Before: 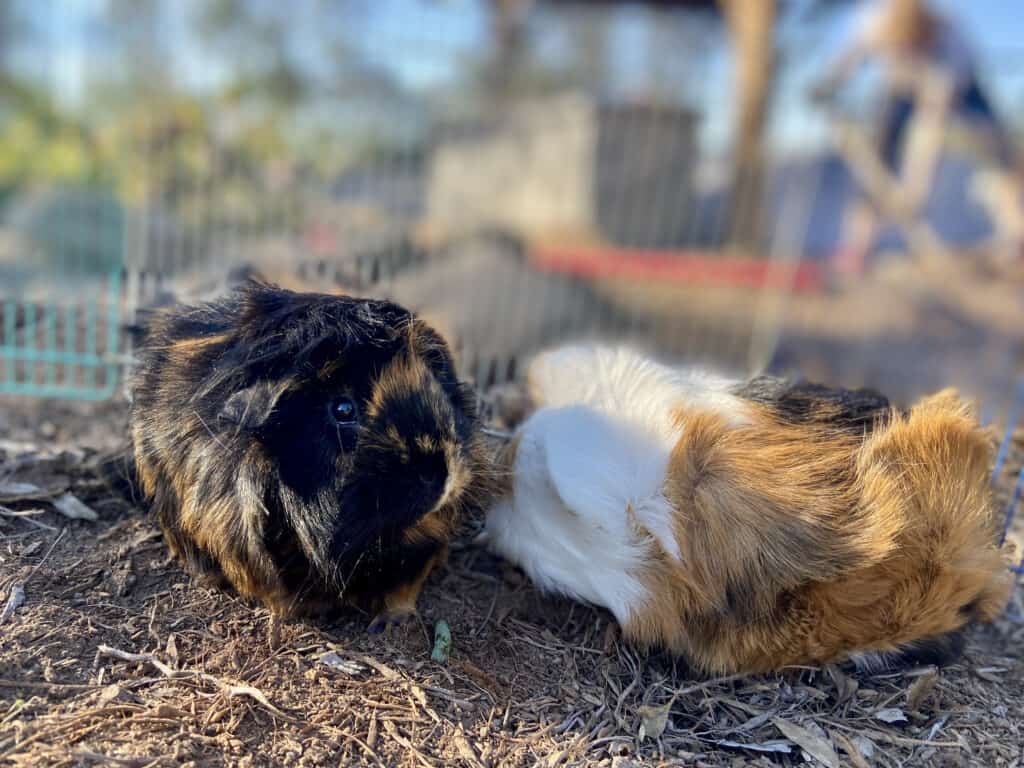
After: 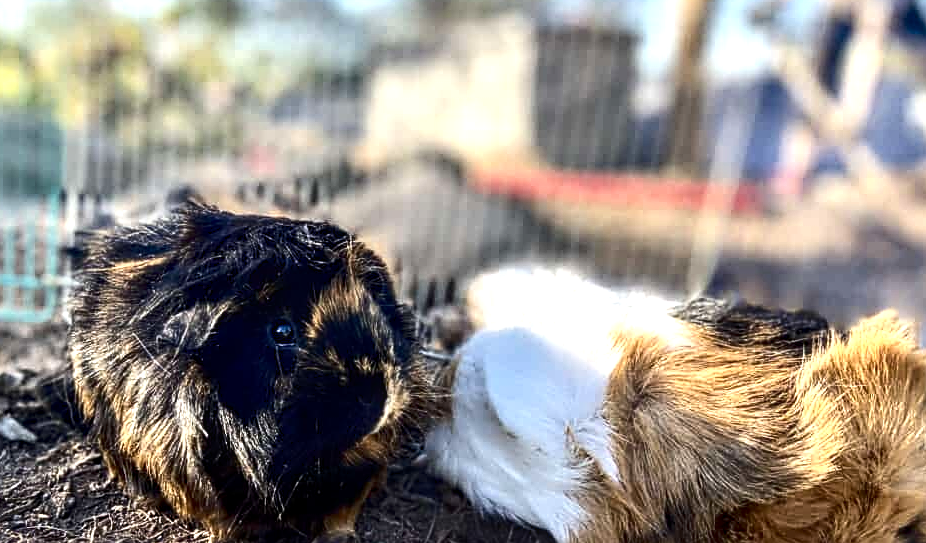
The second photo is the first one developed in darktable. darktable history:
sharpen: on, module defaults
contrast brightness saturation: contrast 0.272
local contrast: detail 130%
levels: levels [0, 0.43, 0.859]
crop: left 5.972%, top 10.269%, right 3.595%, bottom 18.945%
color zones: curves: ch0 [(0, 0.5) (0.143, 0.5) (0.286, 0.5) (0.429, 0.495) (0.571, 0.437) (0.714, 0.44) (0.857, 0.496) (1, 0.5)]
